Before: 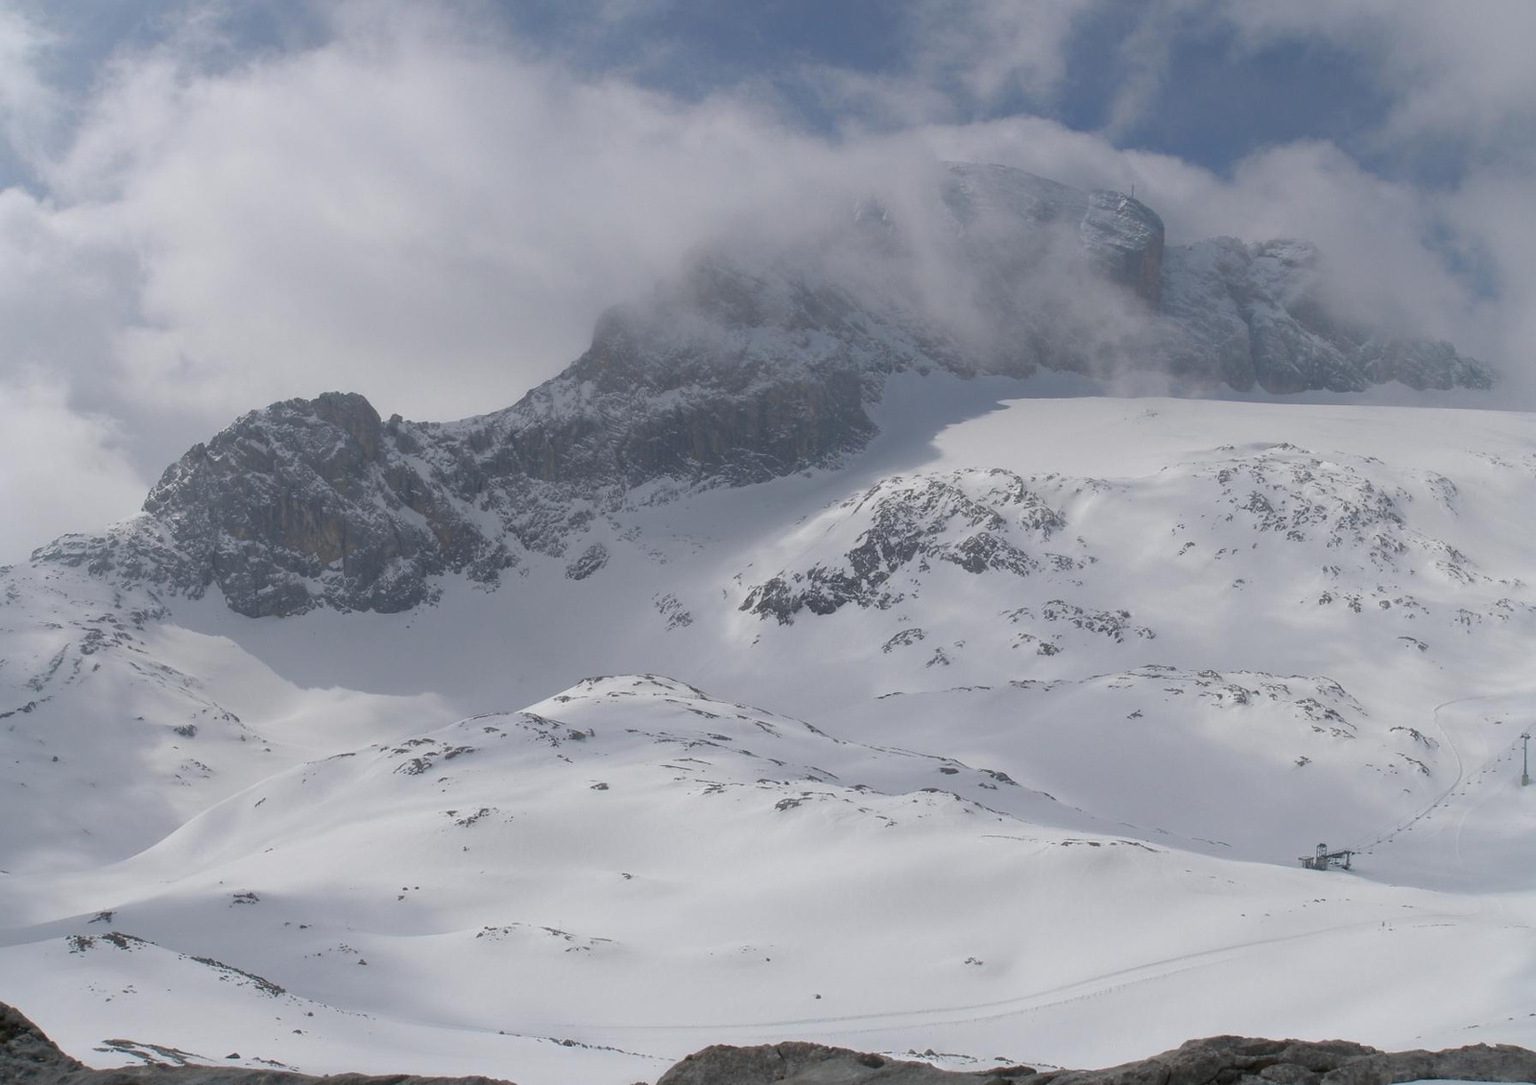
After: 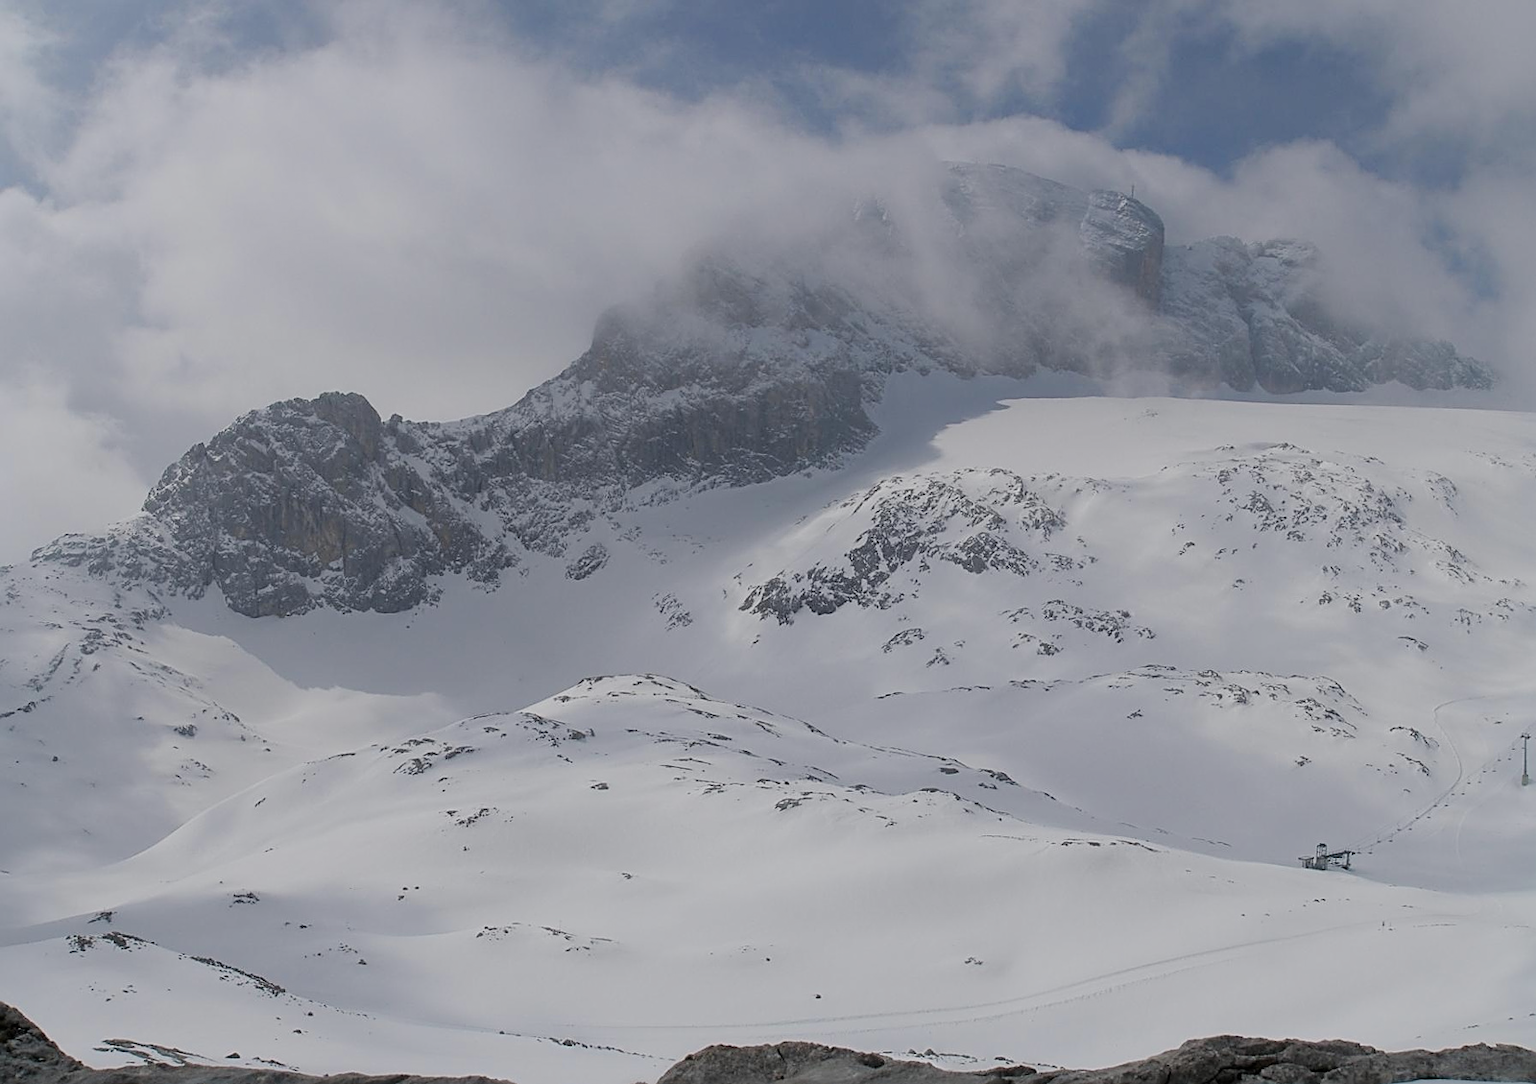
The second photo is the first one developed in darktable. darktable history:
filmic rgb: black relative exposure -7.65 EV, white relative exposure 4.56 EV, hardness 3.61
sharpen: amount 0.739
